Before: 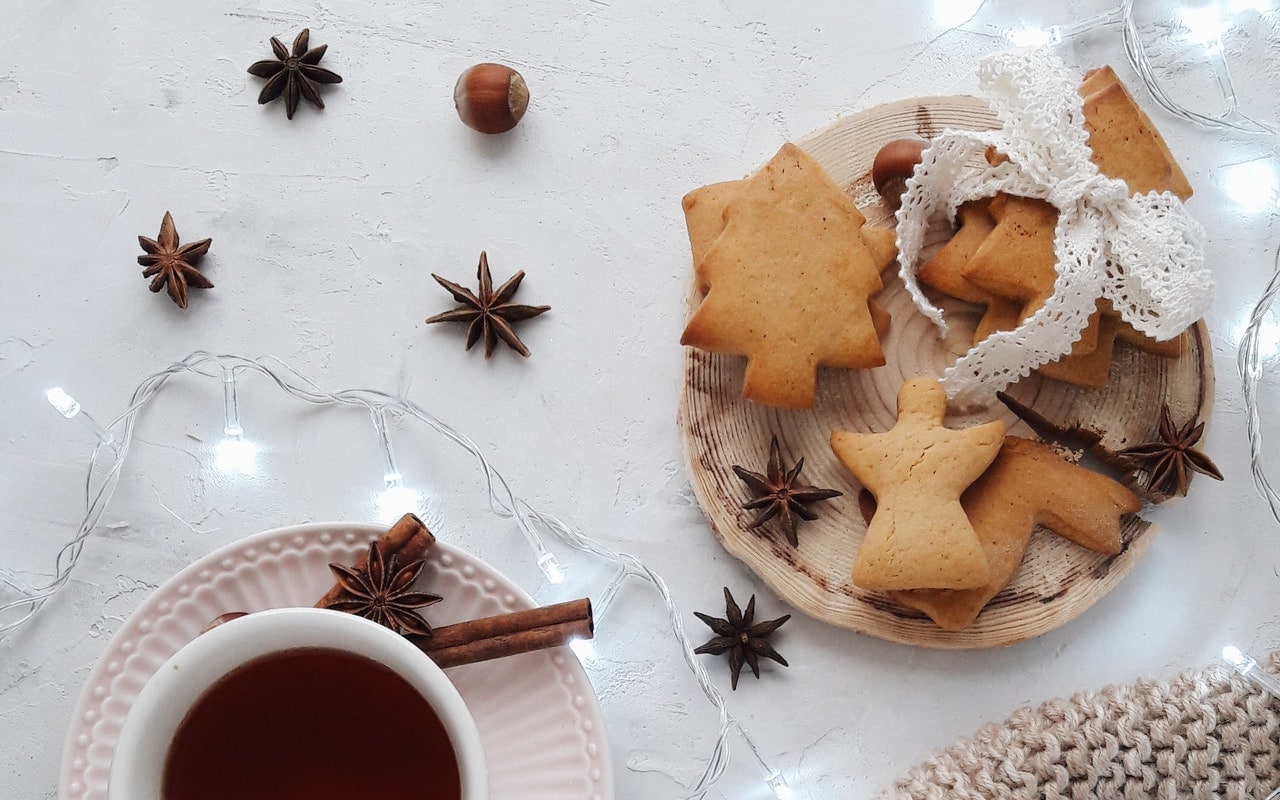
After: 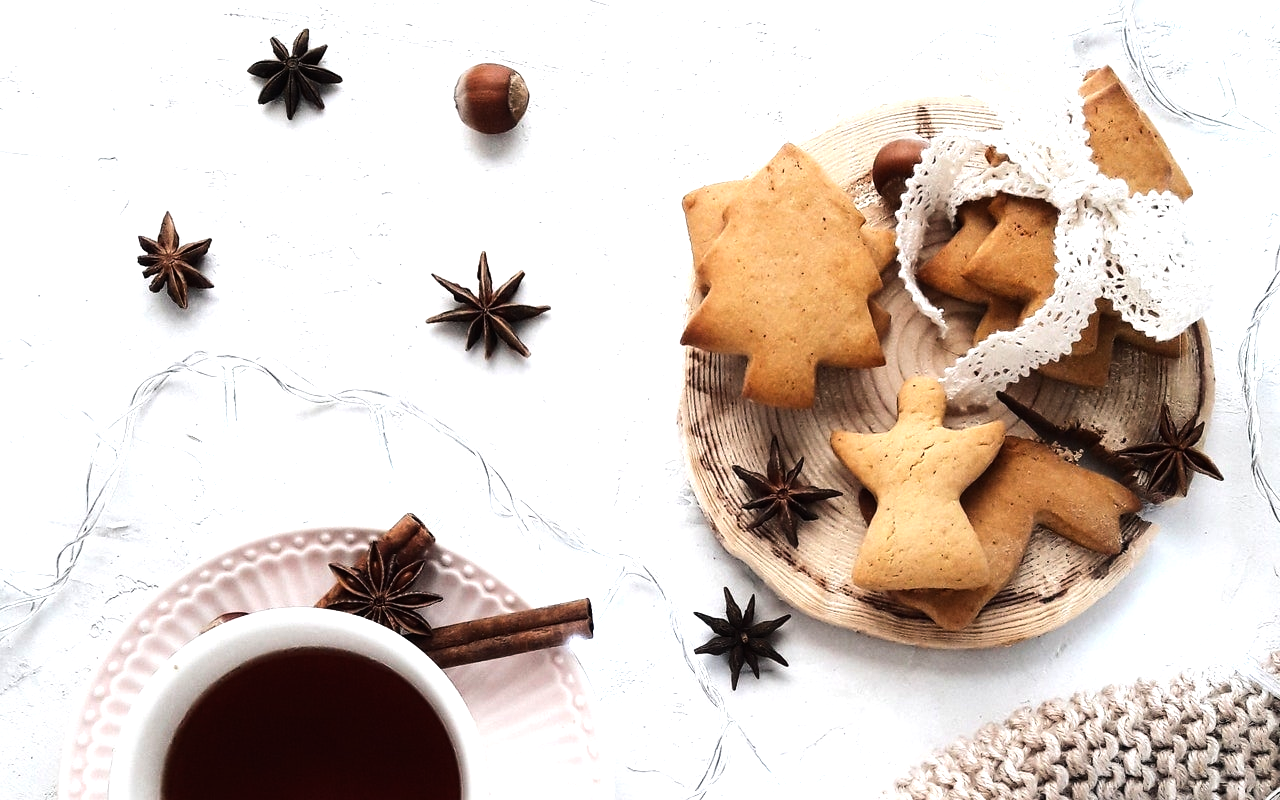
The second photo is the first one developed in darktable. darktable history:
tone equalizer: -8 EV -1.08 EV, -7 EV -1.01 EV, -6 EV -0.867 EV, -5 EV -0.578 EV, -3 EV 0.578 EV, -2 EV 0.867 EV, -1 EV 1.01 EV, +0 EV 1.08 EV, edges refinement/feathering 500, mask exposure compensation -1.57 EV, preserve details no
white balance: emerald 1
